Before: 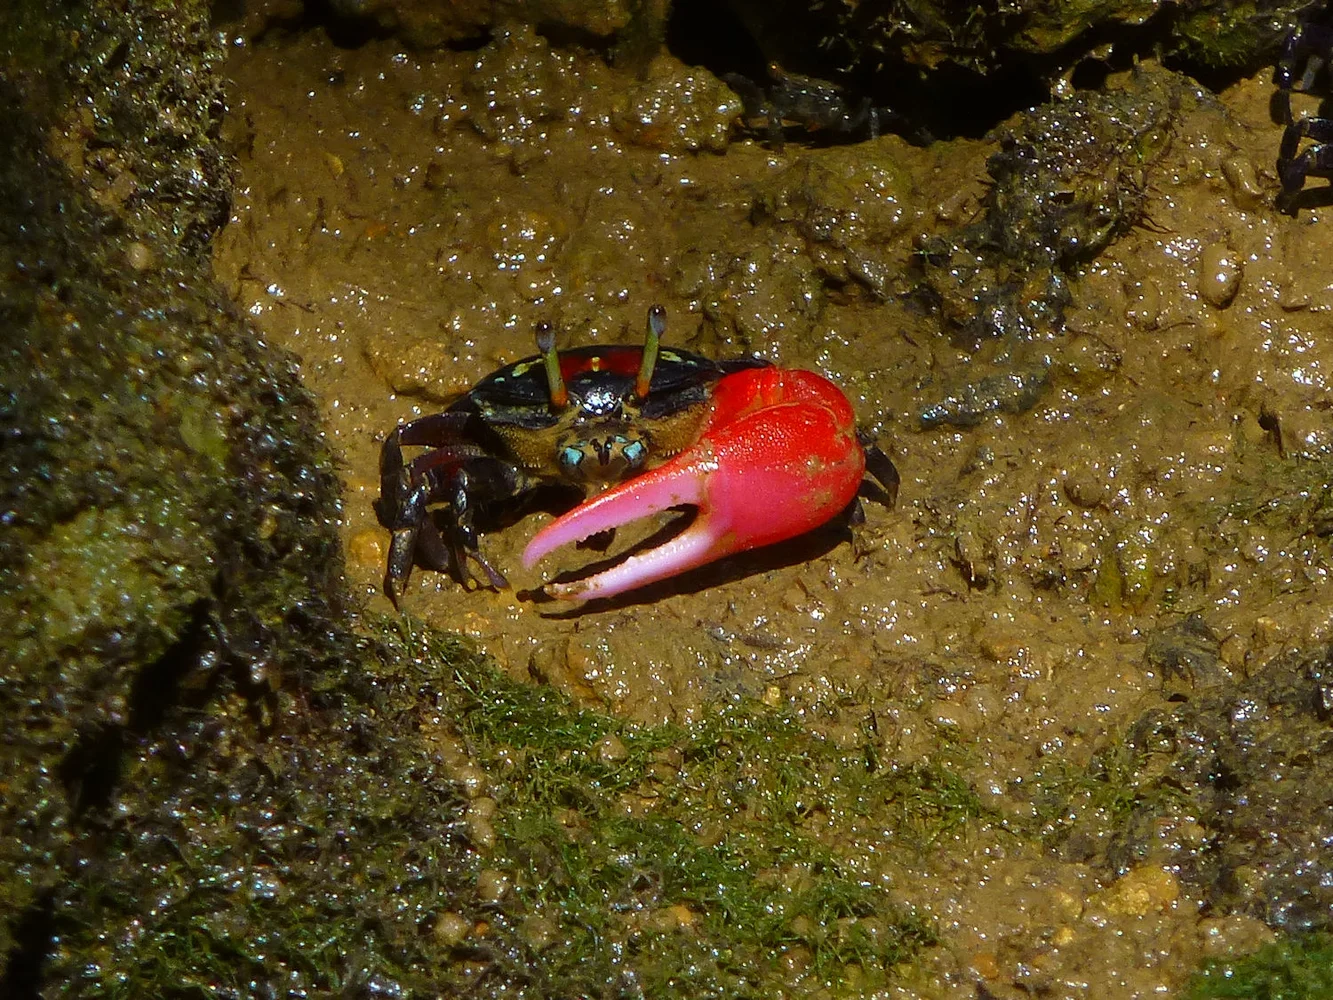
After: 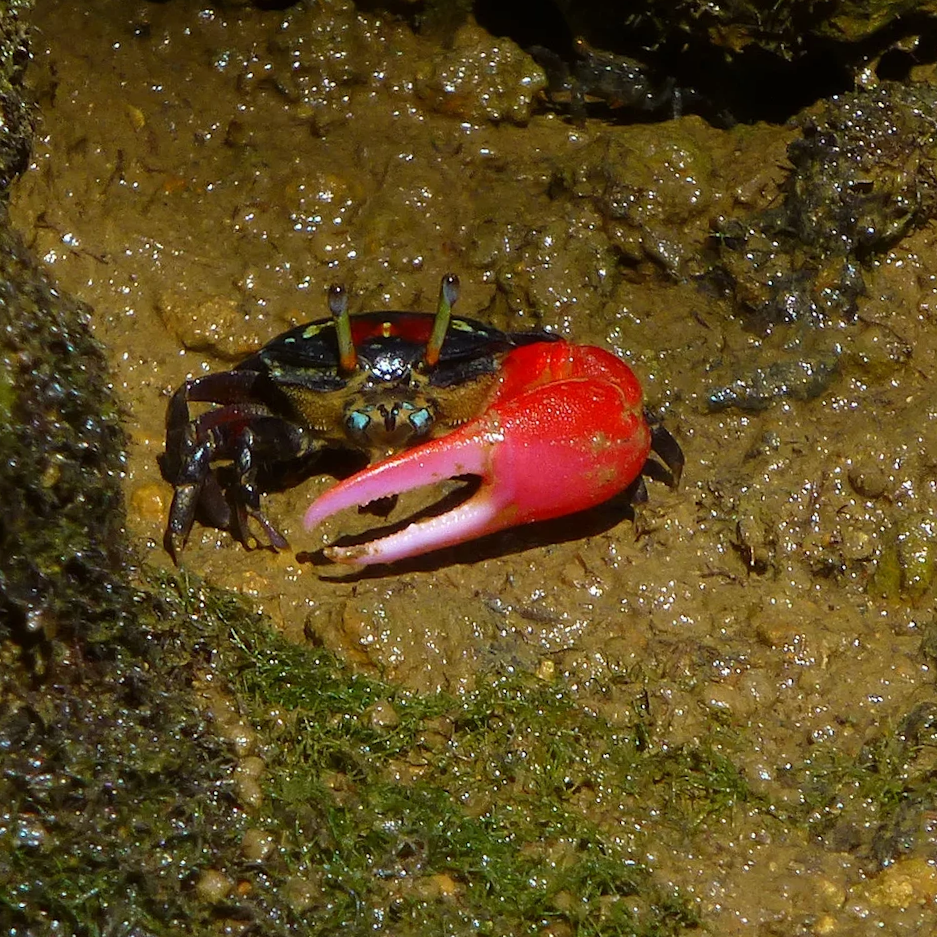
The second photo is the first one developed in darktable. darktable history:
crop and rotate: angle -2.9°, left 14.024%, top 0.034%, right 11.005%, bottom 0.023%
tone equalizer: on, module defaults
